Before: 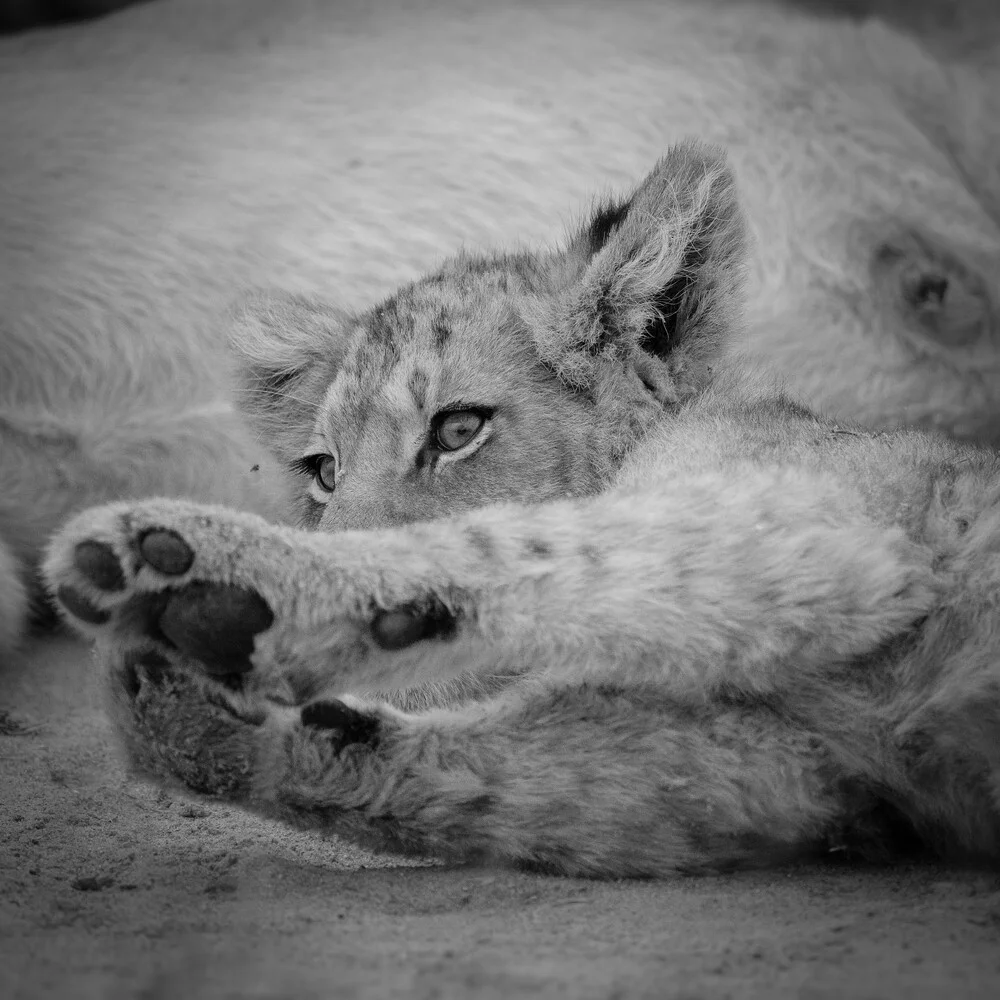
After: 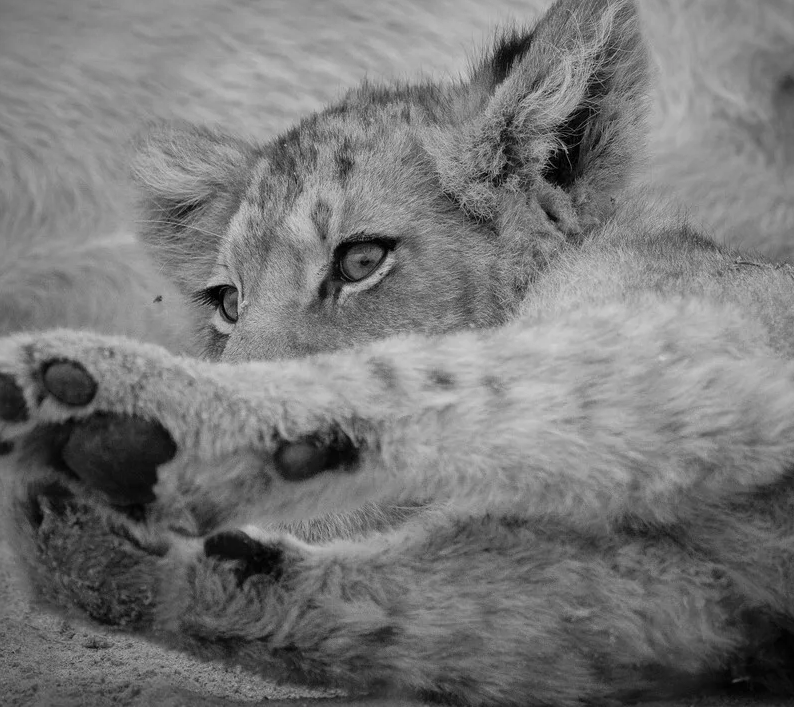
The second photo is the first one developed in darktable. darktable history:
crop: left 9.712%, top 16.928%, right 10.845%, bottom 12.332%
shadows and highlights: shadows 20.91, highlights -82.73, soften with gaussian
